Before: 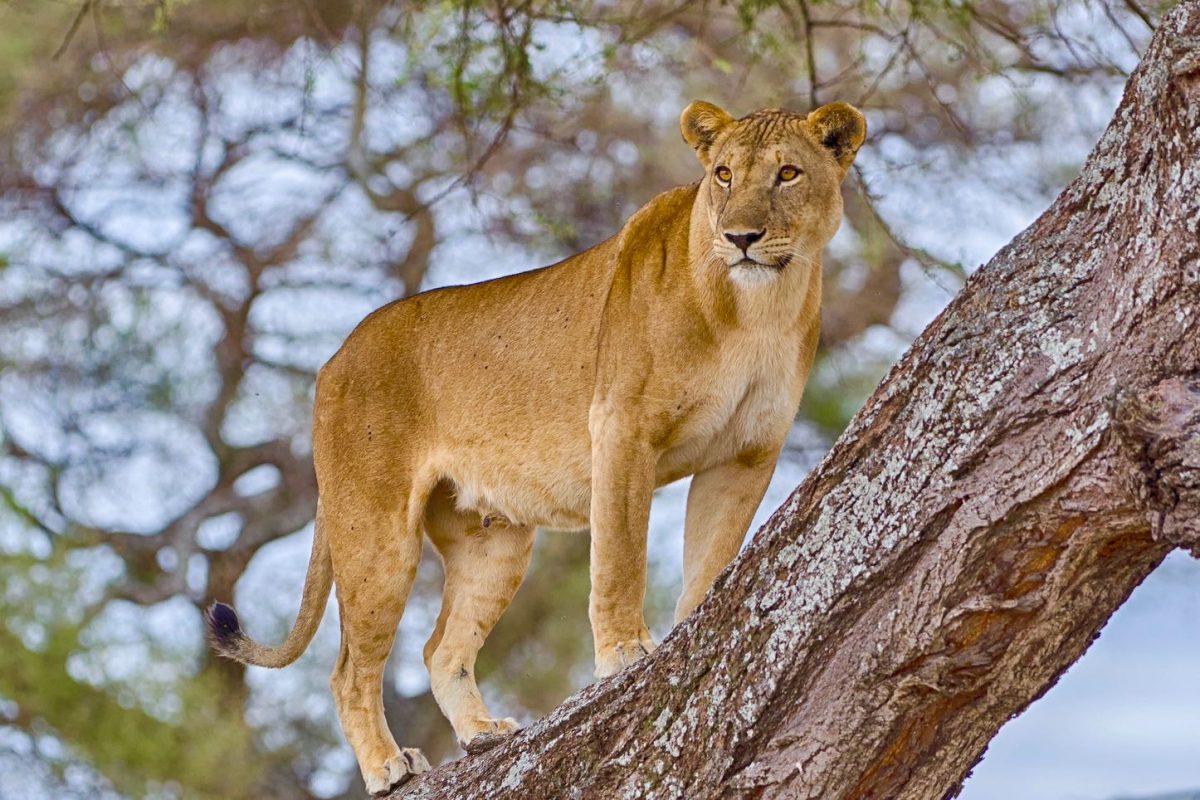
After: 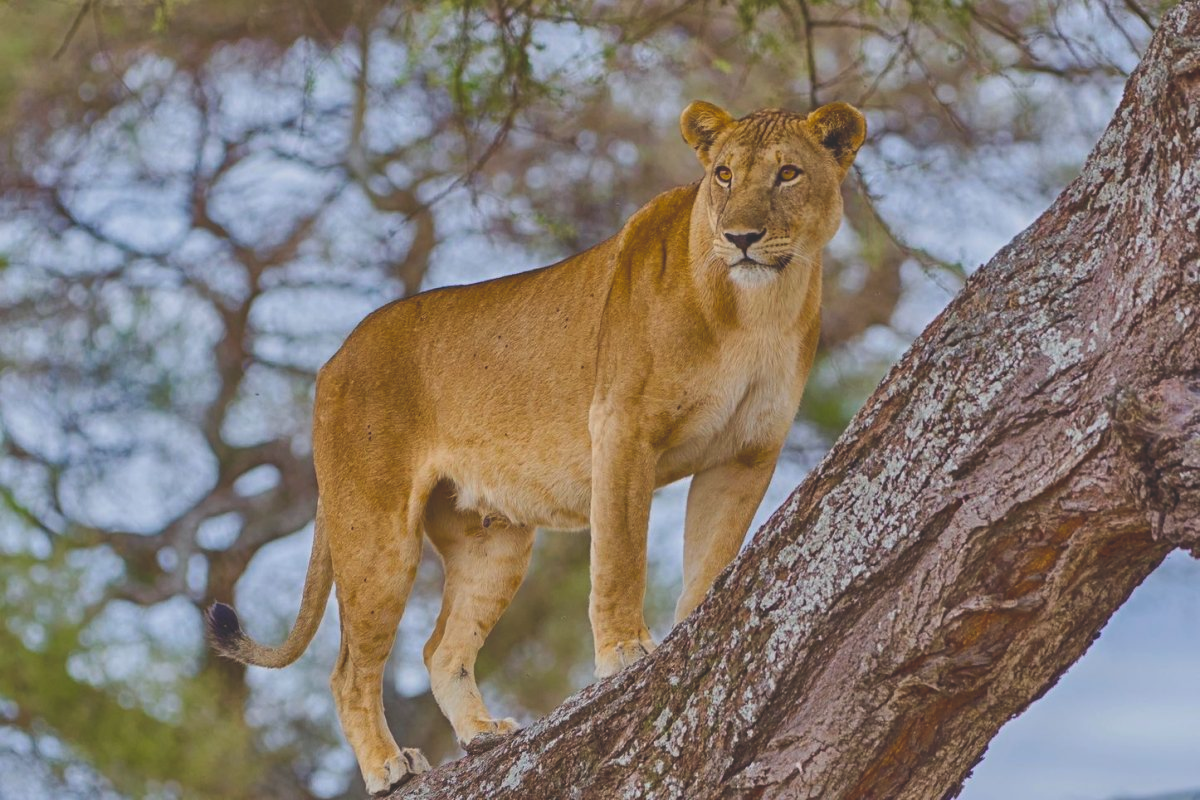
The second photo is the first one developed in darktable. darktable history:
exposure: black level correction -0.036, exposure -0.497 EV, compensate highlight preservation false
color balance rgb: perceptual saturation grading › global saturation 20%, global vibrance 10%
